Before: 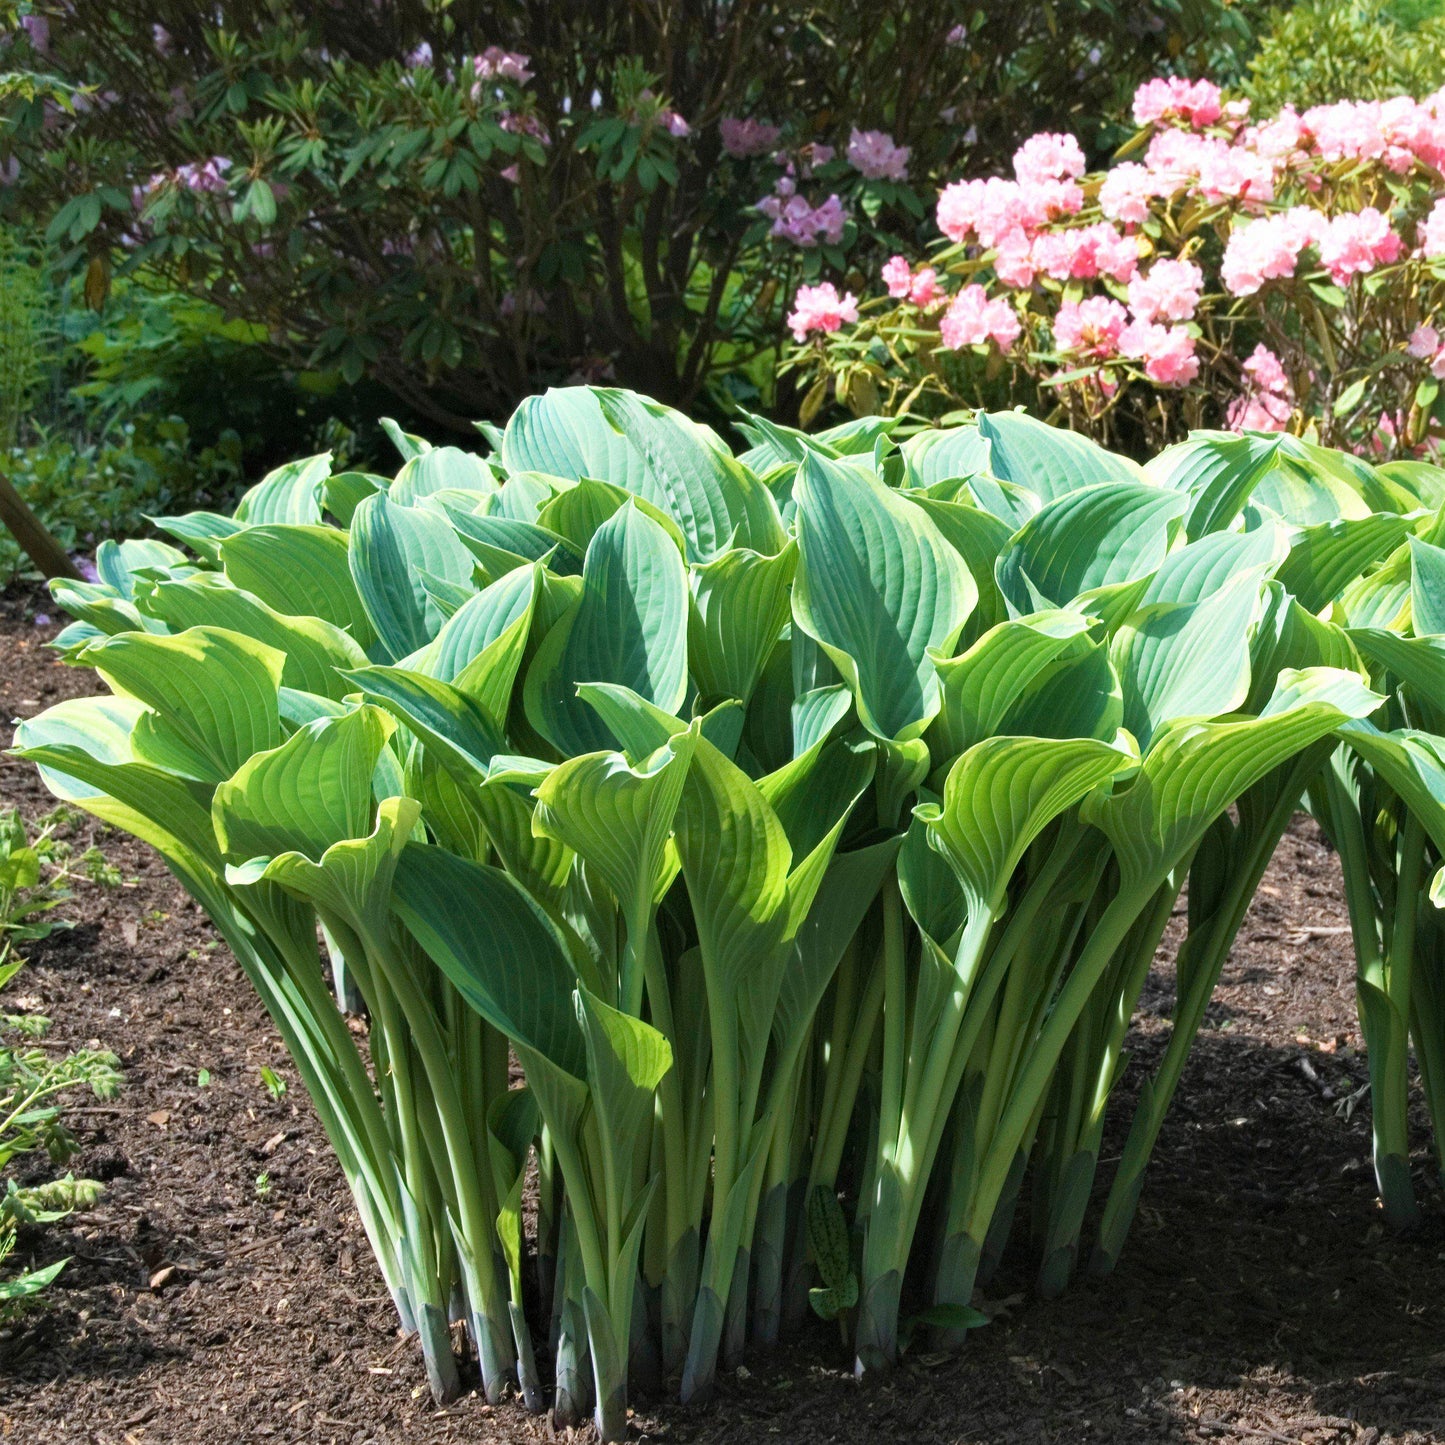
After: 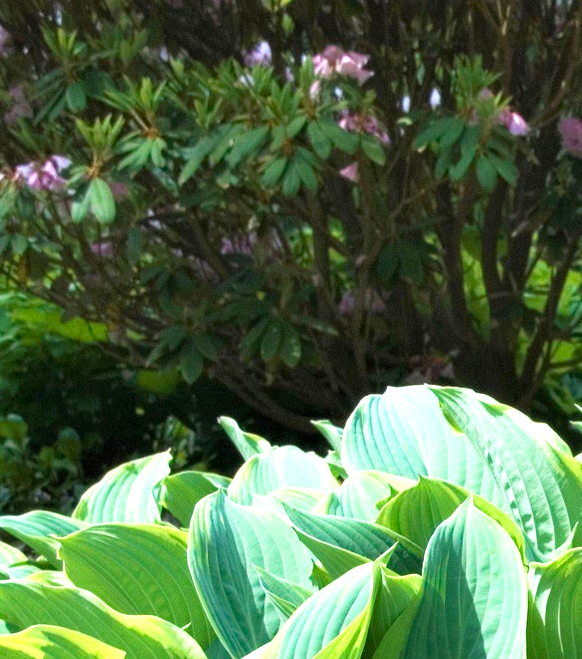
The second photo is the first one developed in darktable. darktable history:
exposure: black level correction 0.001, exposure 0.499 EV, compensate highlight preservation false
crop and rotate: left 11.211%, top 0.113%, right 48.48%, bottom 54.214%
color correction: highlights b* 0.056, saturation 1.09
